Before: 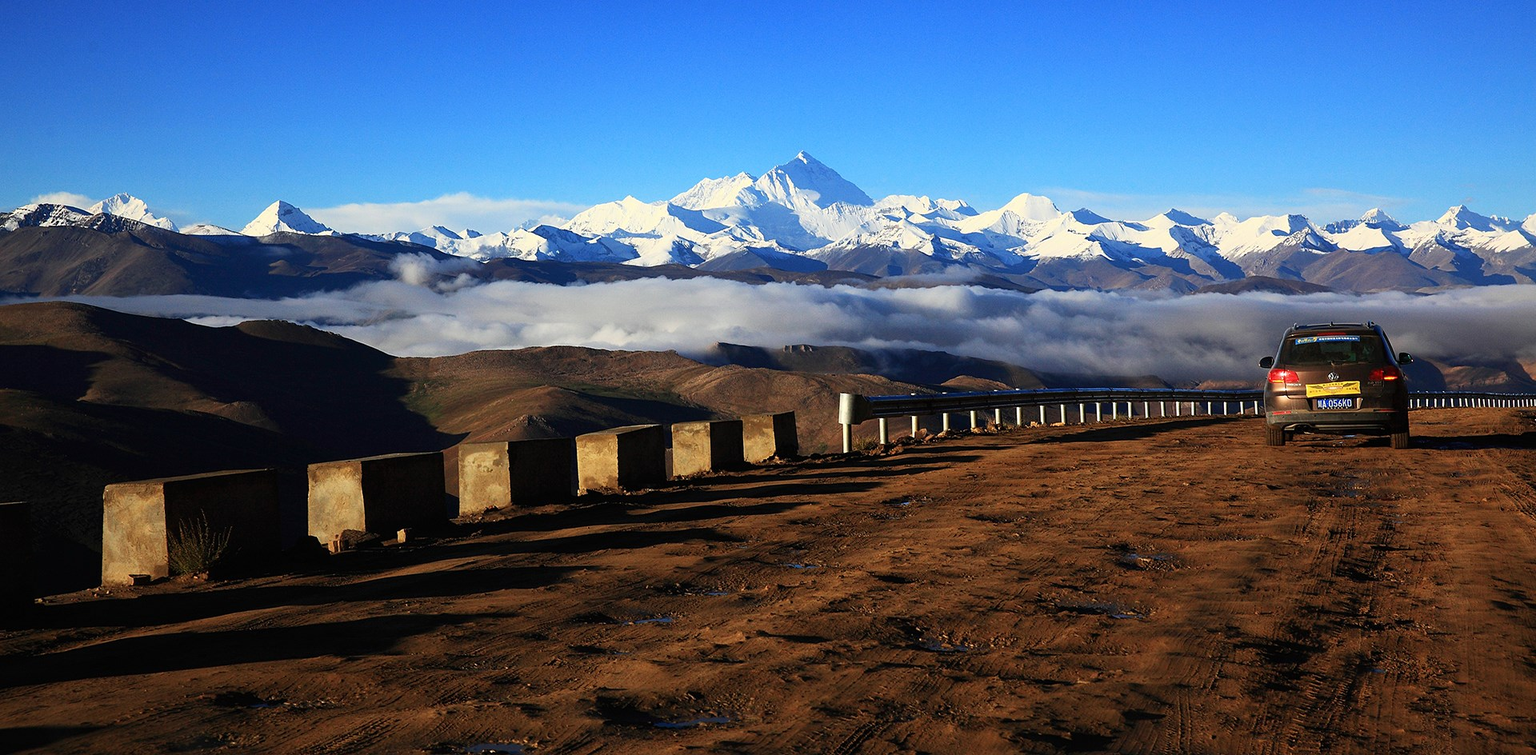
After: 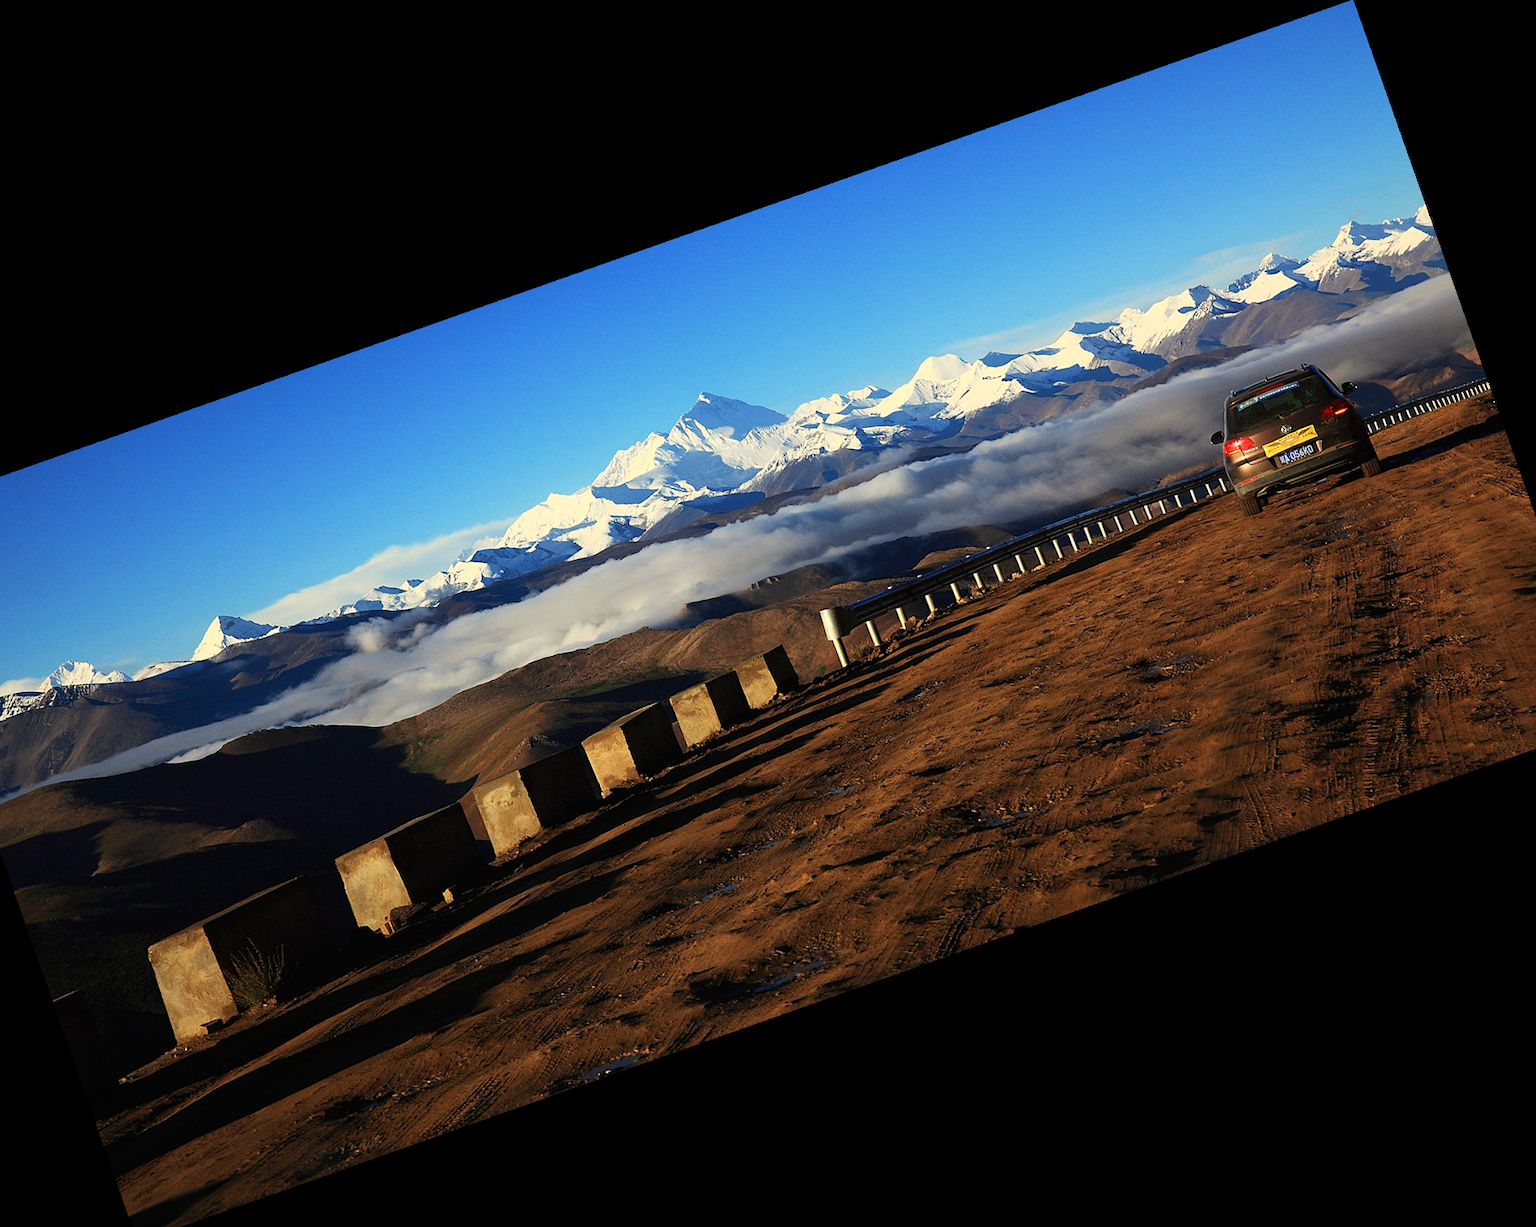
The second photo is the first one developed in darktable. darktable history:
crop and rotate: angle 19.43°, left 6.812%, right 4.125%, bottom 1.087%
white balance: red 1.029, blue 0.92
